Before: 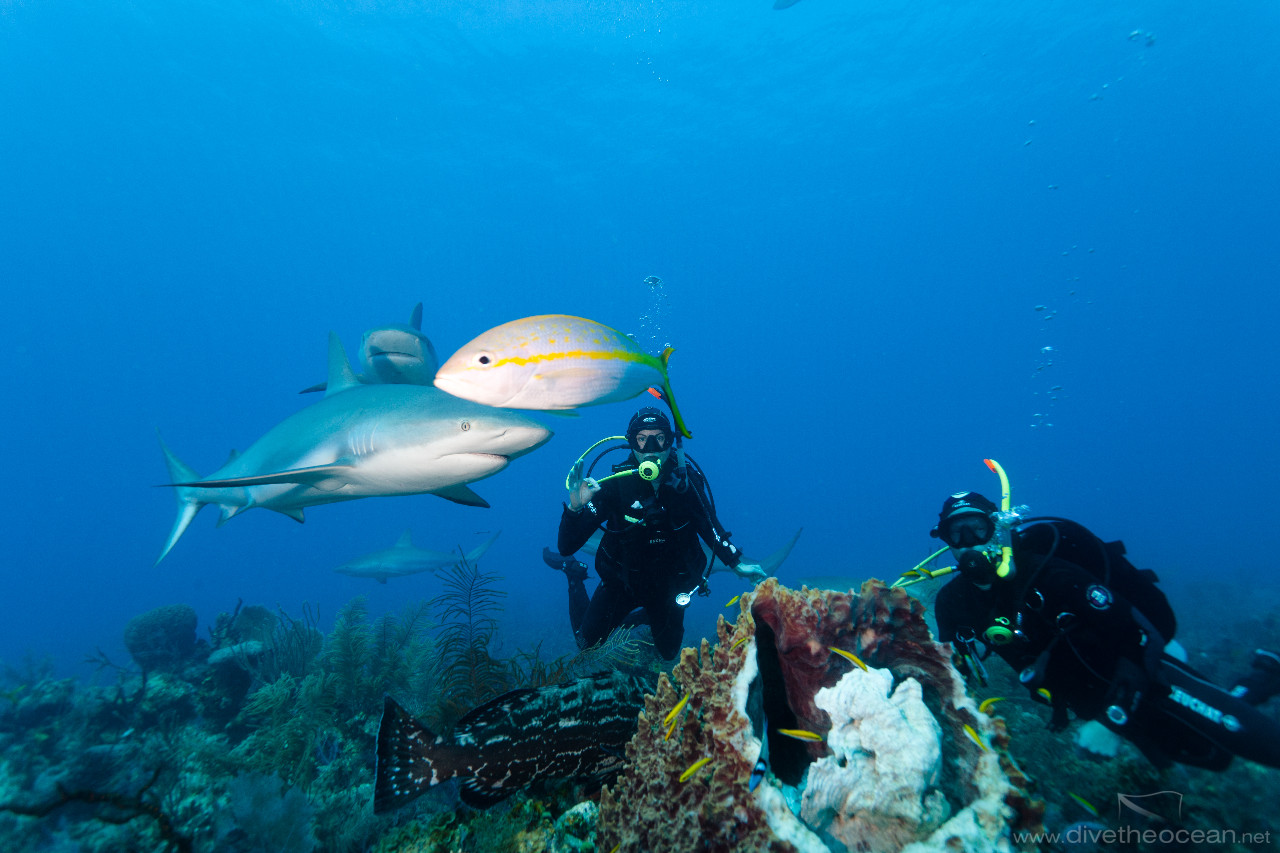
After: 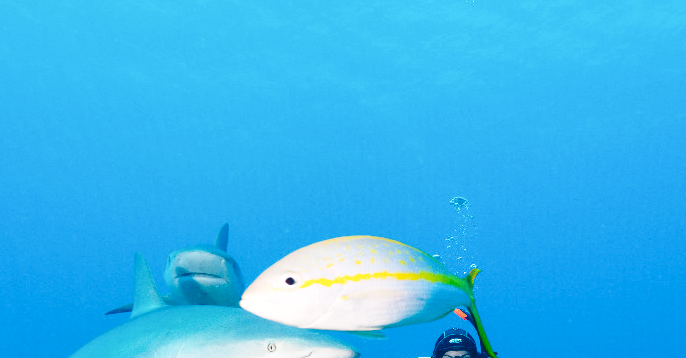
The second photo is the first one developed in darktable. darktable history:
crop: left 15.158%, top 9.267%, right 31.232%, bottom 48.735%
base curve: curves: ch0 [(0, 0) (0.028, 0.03) (0.121, 0.232) (0.46, 0.748) (0.859, 0.968) (1, 1)], preserve colors none
shadows and highlights: shadows 37.69, highlights -27.45, soften with gaussian
tone equalizer: edges refinement/feathering 500, mask exposure compensation -1.57 EV, preserve details no
